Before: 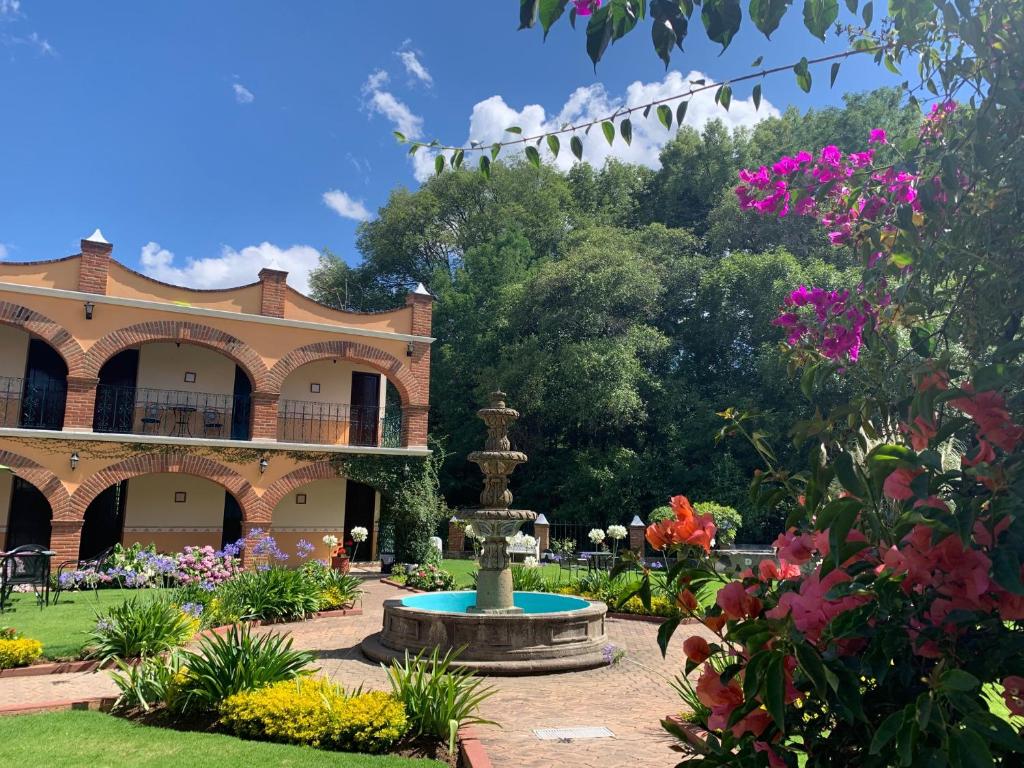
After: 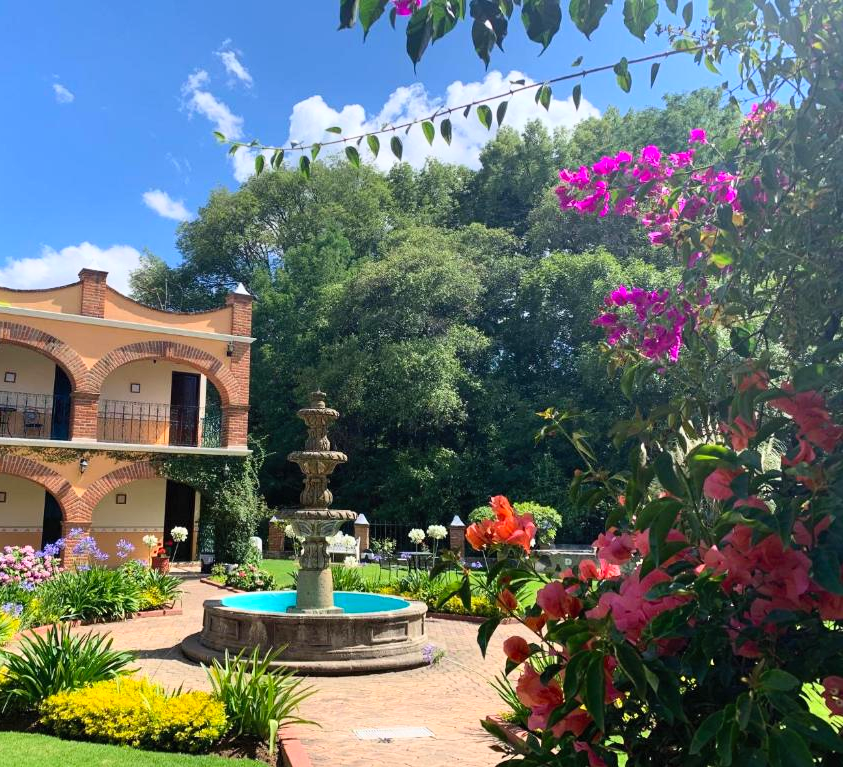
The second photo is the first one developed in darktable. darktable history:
contrast brightness saturation: contrast 0.2, brightness 0.16, saturation 0.22
crop: left 17.582%, bottom 0.031%
